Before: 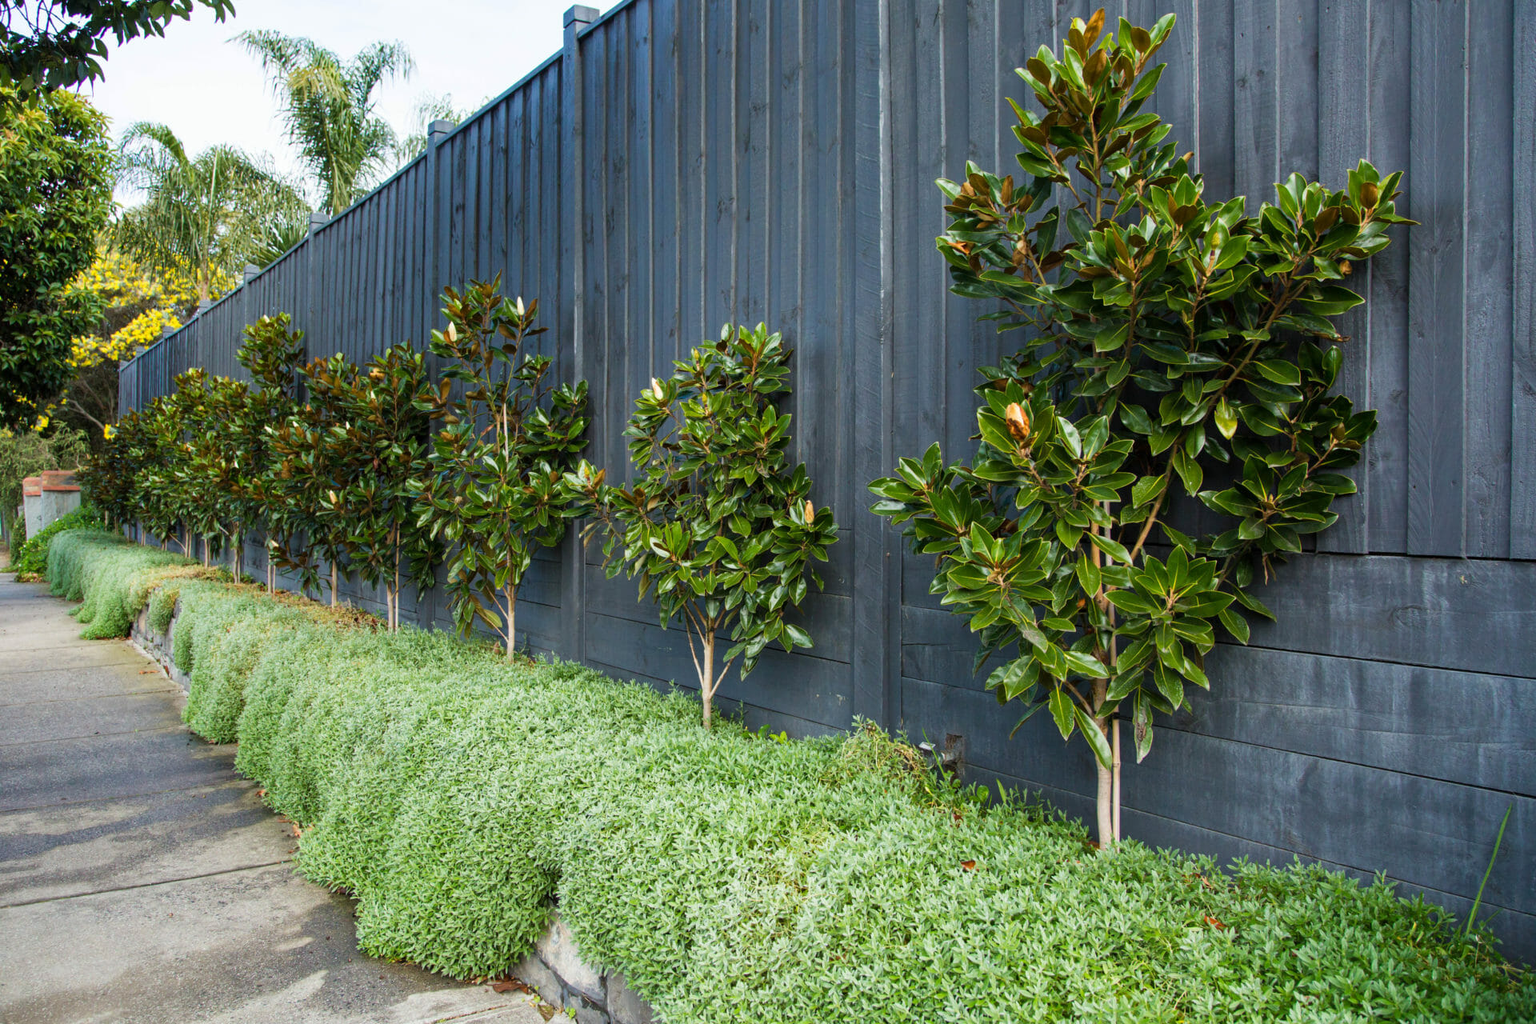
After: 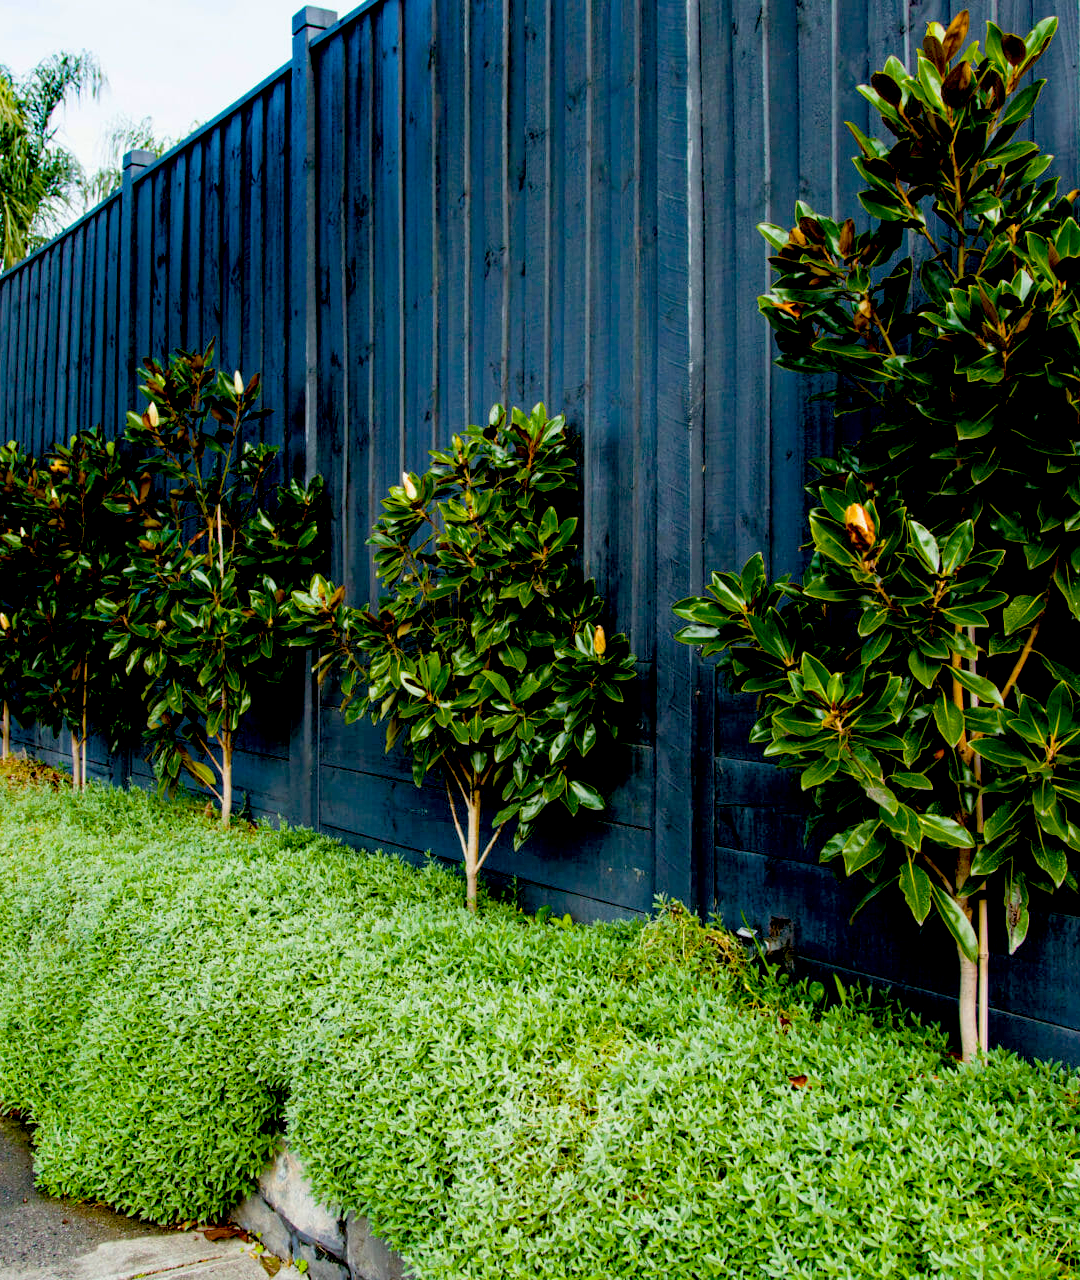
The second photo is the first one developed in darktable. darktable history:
crop: left 21.496%, right 22.254%
exposure: black level correction 0.056, exposure -0.039 EV, compensate highlight preservation false
color balance rgb: perceptual saturation grading › global saturation 30%, global vibrance 10%
